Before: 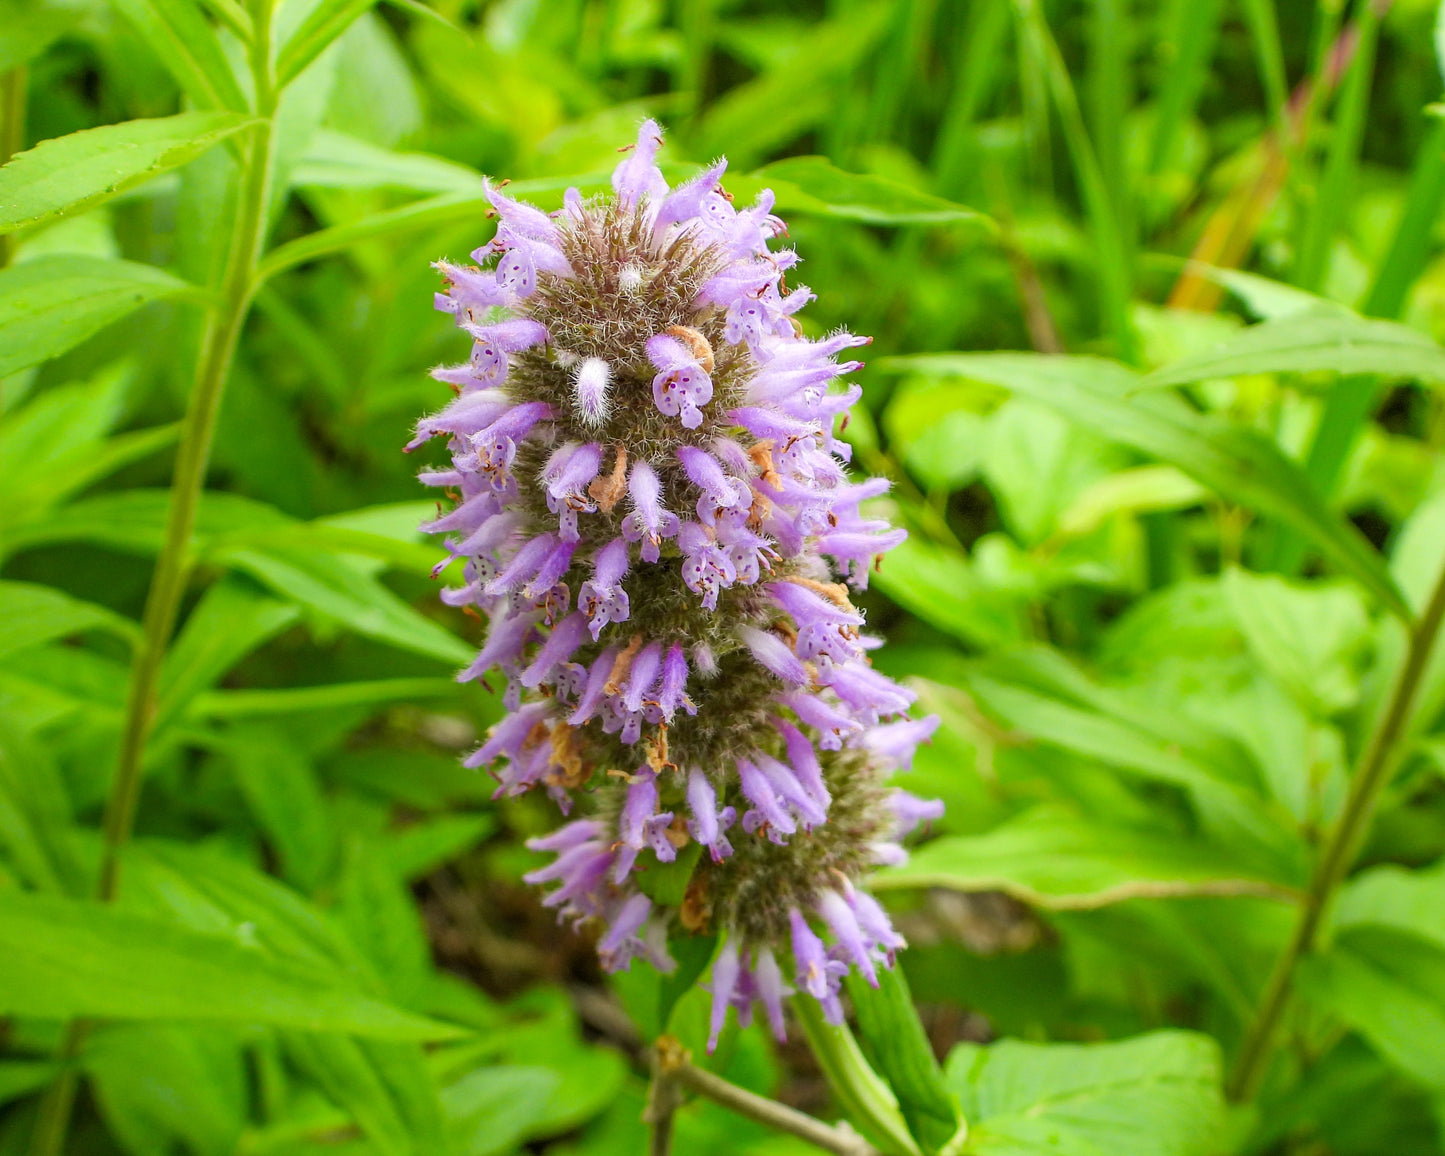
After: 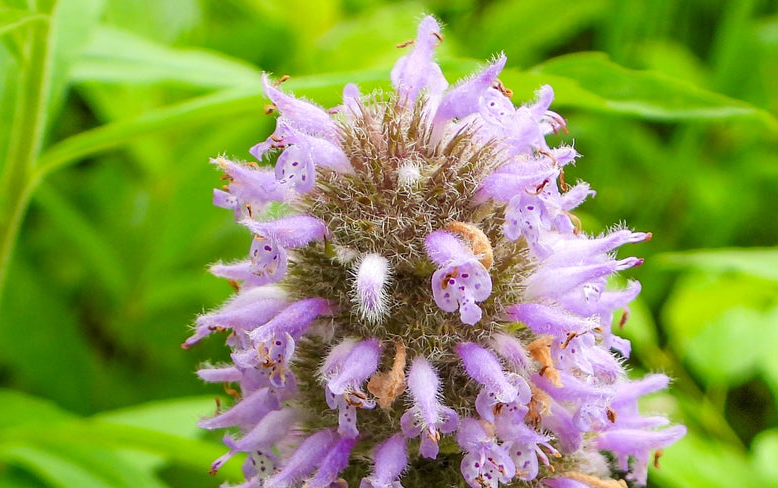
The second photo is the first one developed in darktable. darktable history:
white balance: emerald 1
crop: left 15.306%, top 9.065%, right 30.789%, bottom 48.638%
